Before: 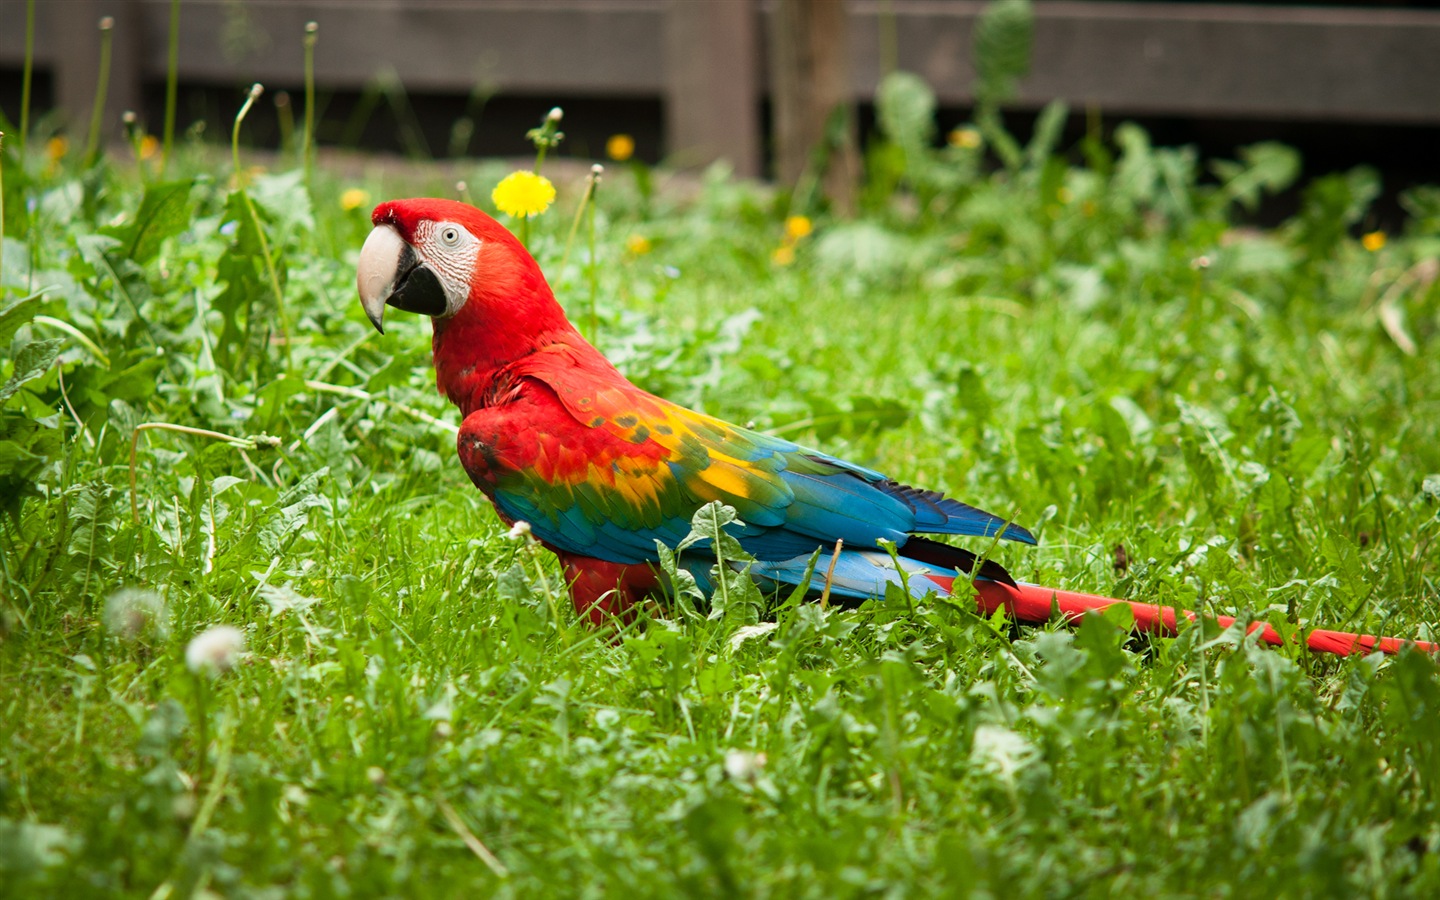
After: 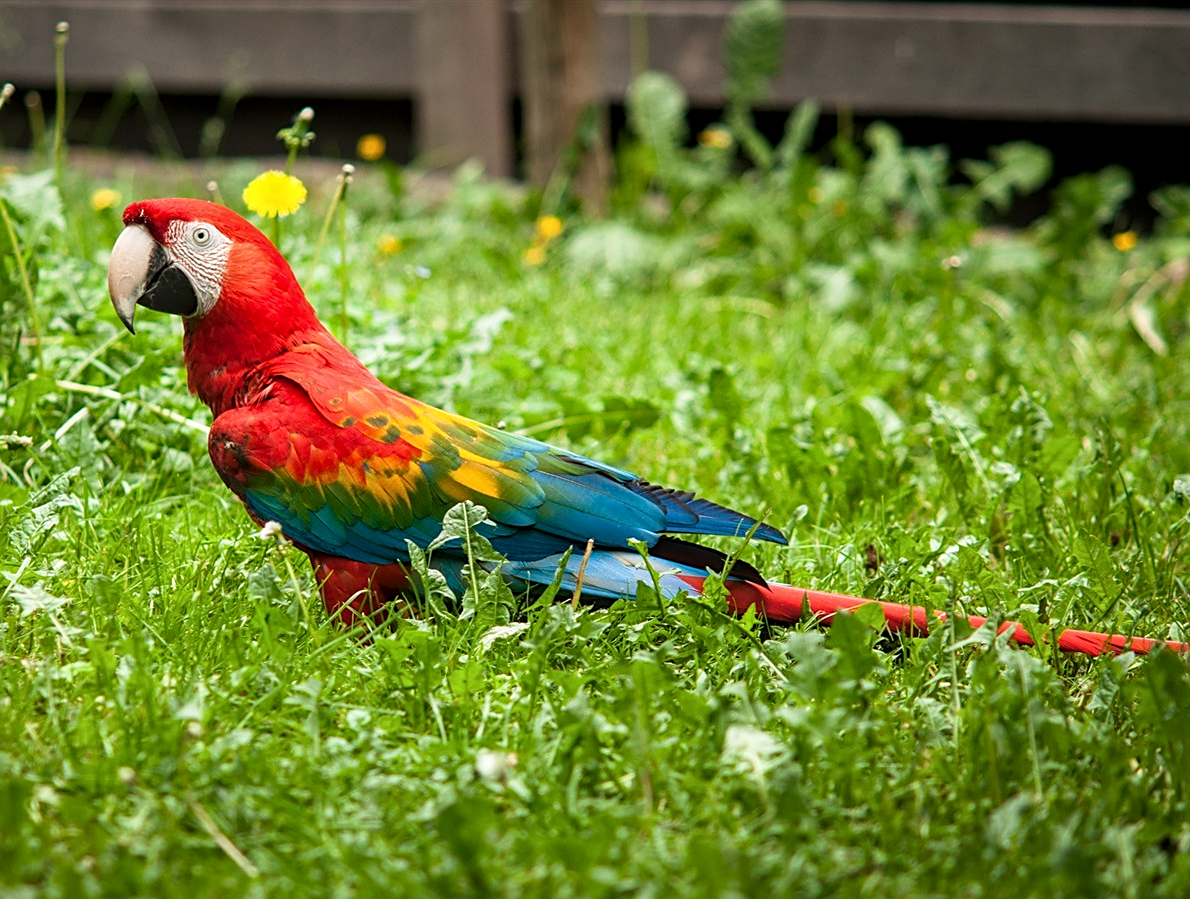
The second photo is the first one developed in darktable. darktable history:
sharpen: on, module defaults
crop: left 17.319%, bottom 0.025%
local contrast: on, module defaults
